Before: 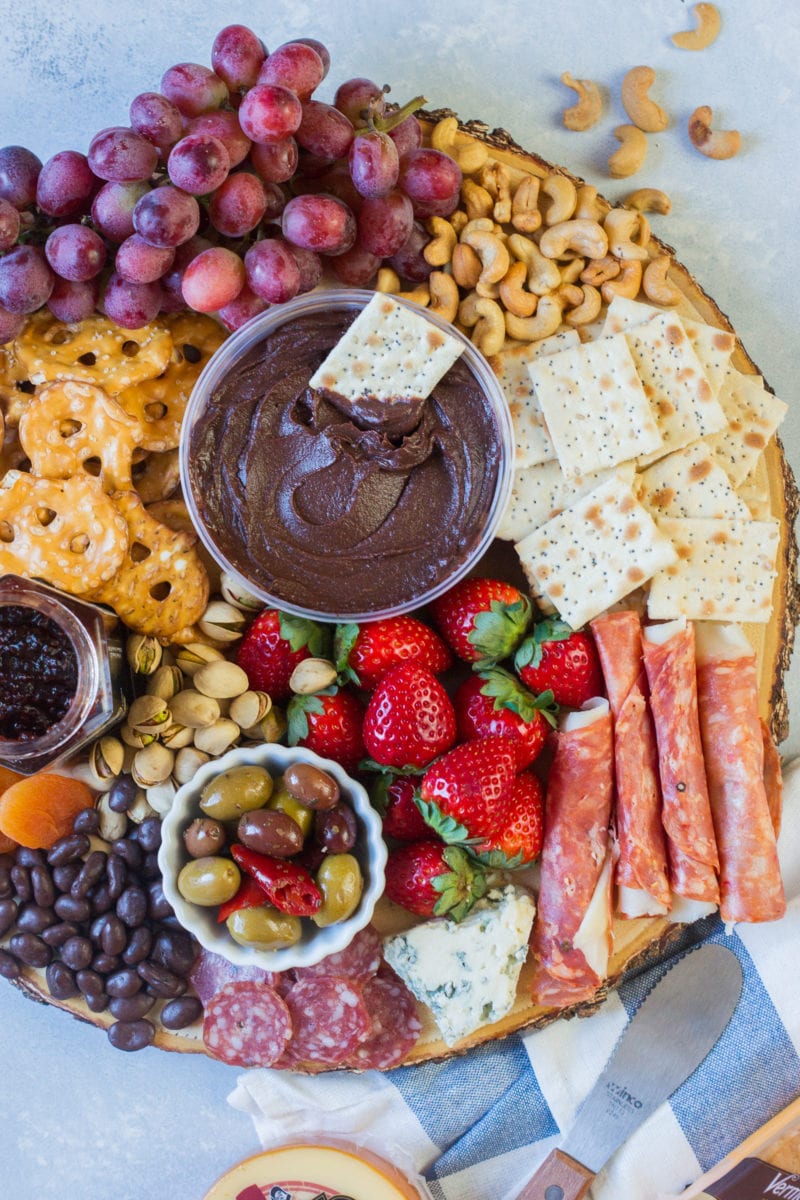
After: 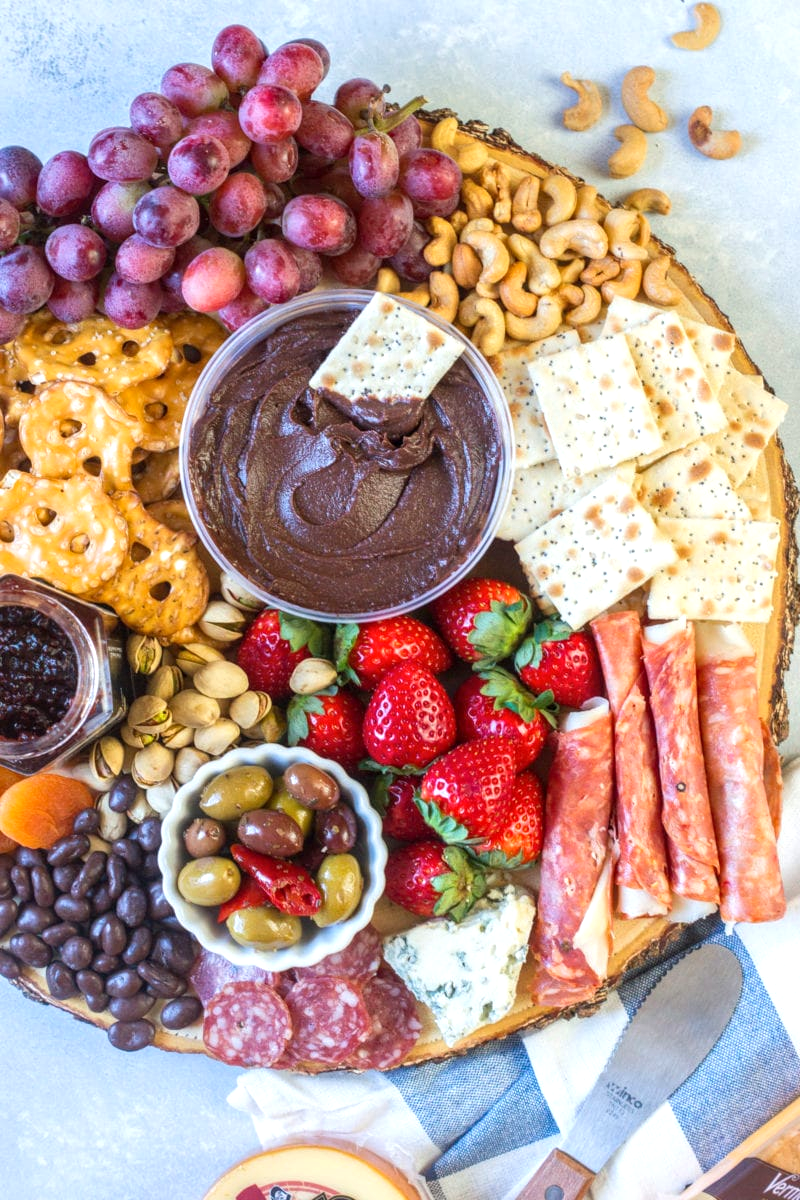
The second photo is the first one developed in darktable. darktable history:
local contrast: detail 115%
exposure: black level correction 0.001, exposure 0.5 EV, compensate exposure bias true, compensate highlight preservation false
